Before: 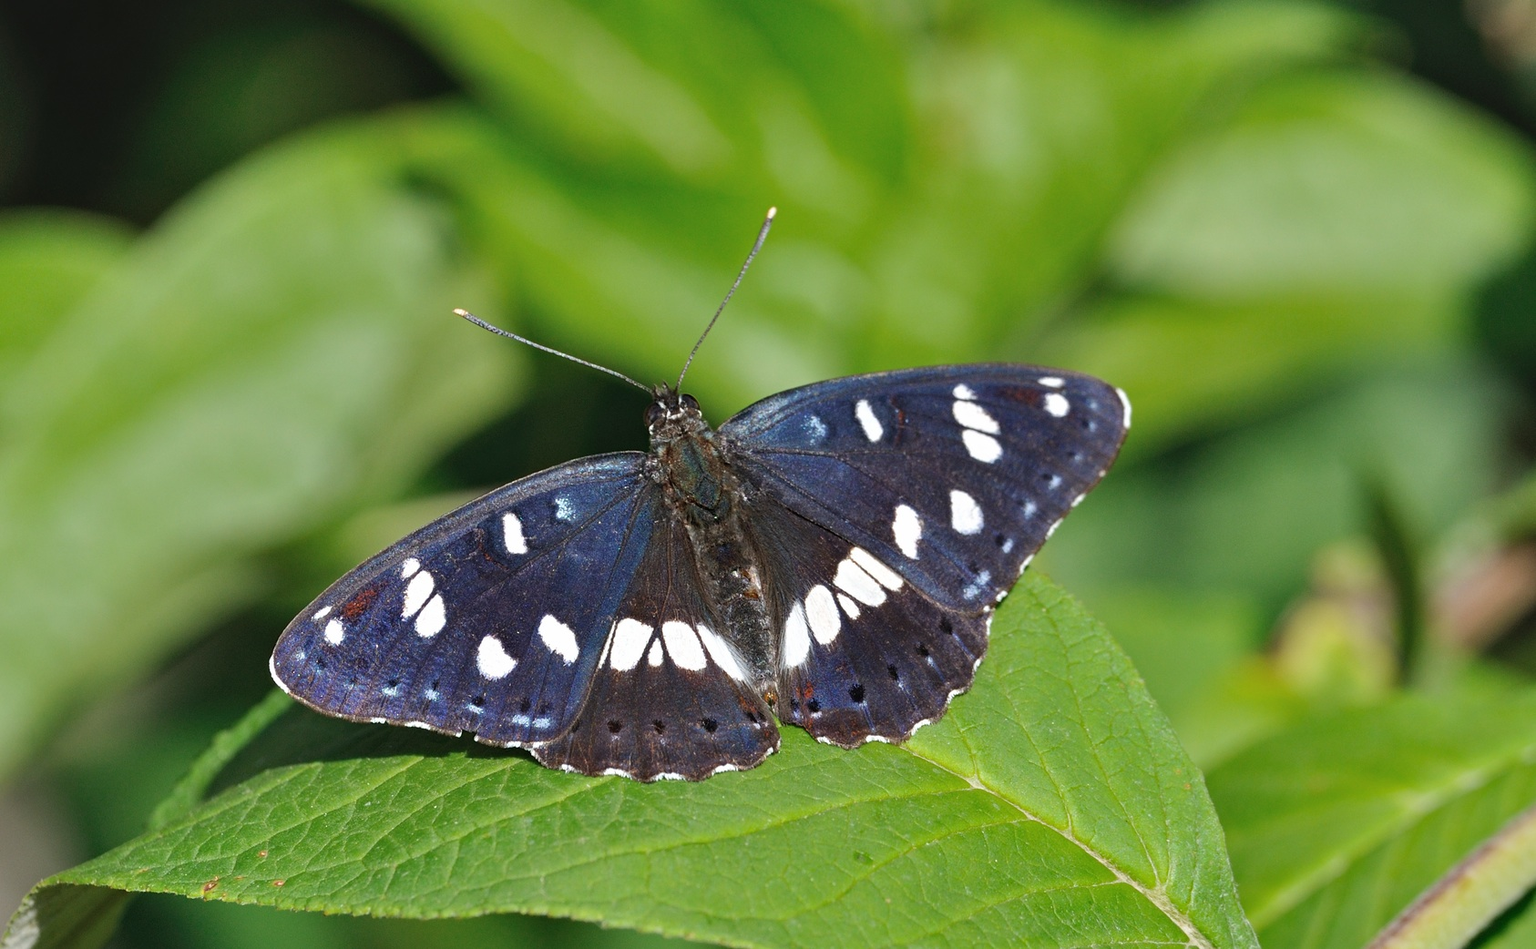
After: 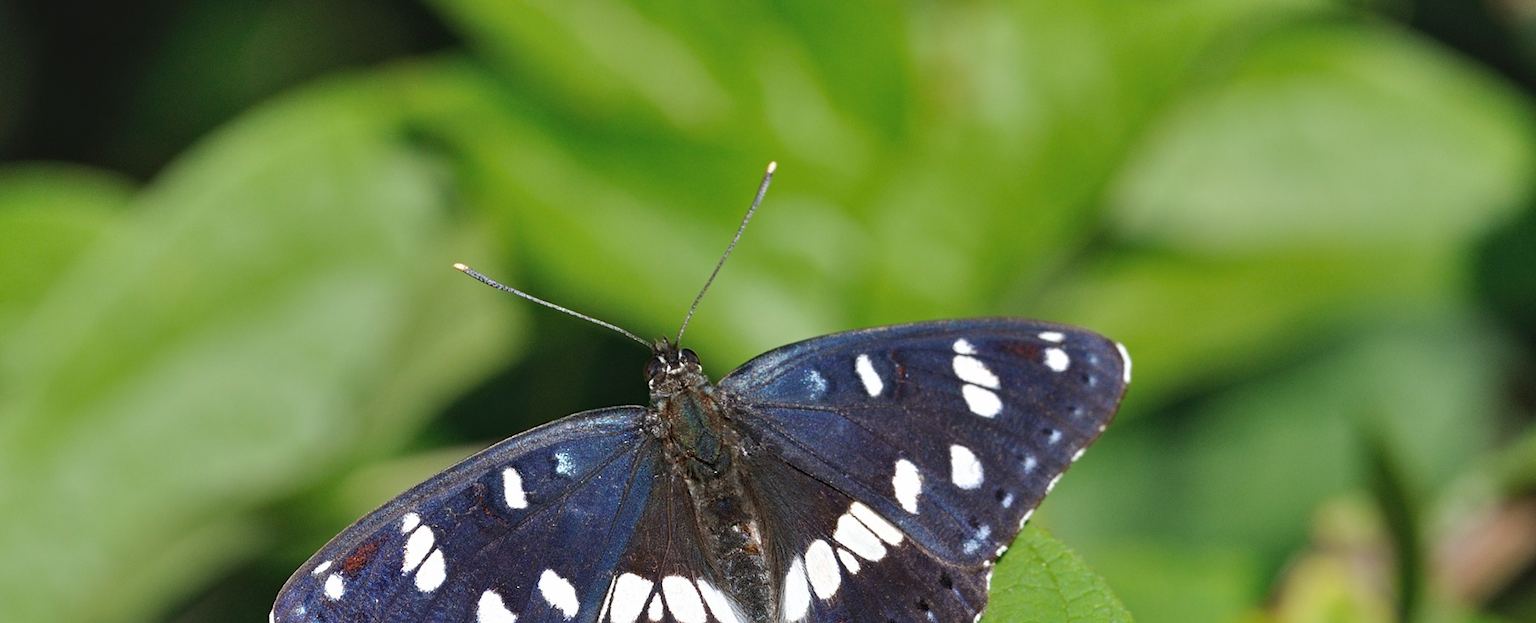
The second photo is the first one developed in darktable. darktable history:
crop and rotate: top 4.93%, bottom 29.376%
